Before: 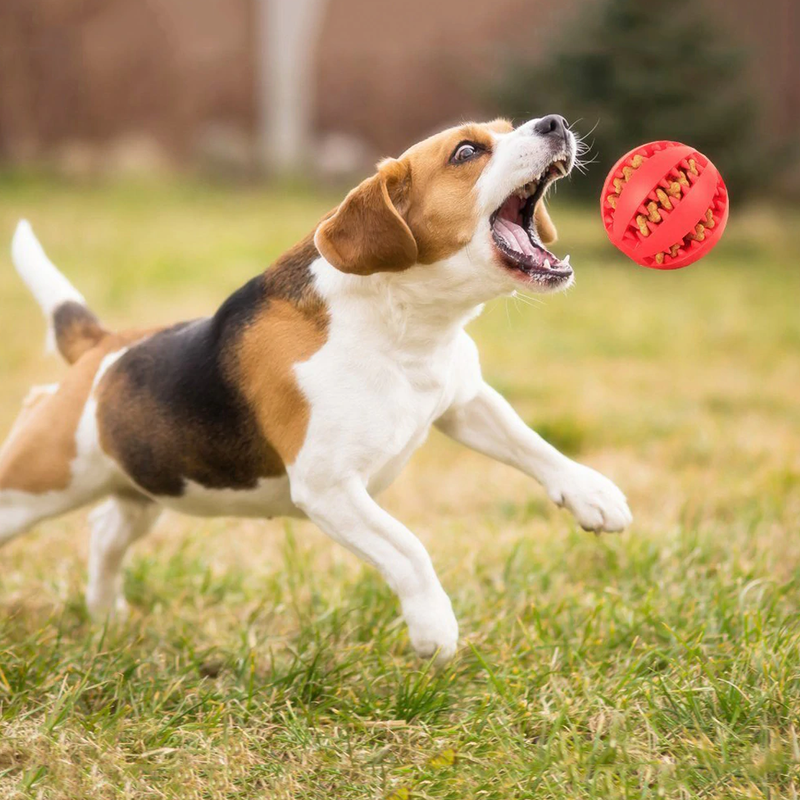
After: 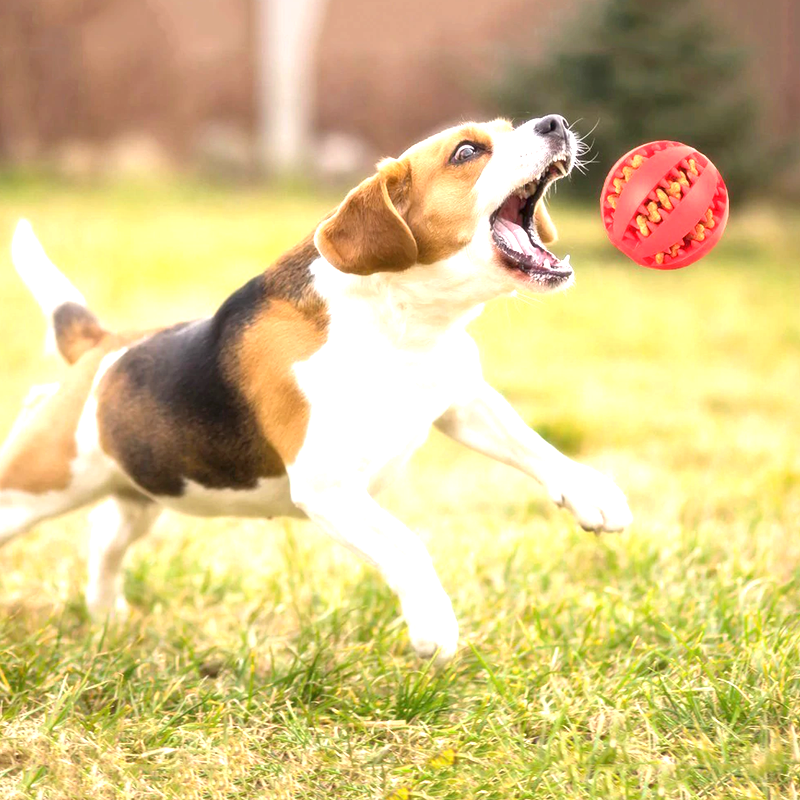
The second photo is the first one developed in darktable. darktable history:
tone equalizer: -7 EV 0.18 EV, -6 EV 0.12 EV, -5 EV 0.08 EV, -4 EV 0.04 EV, -2 EV -0.02 EV, -1 EV -0.04 EV, +0 EV -0.06 EV, luminance estimator HSV value / RGB max
exposure: exposure 0.935 EV, compensate highlight preservation false
